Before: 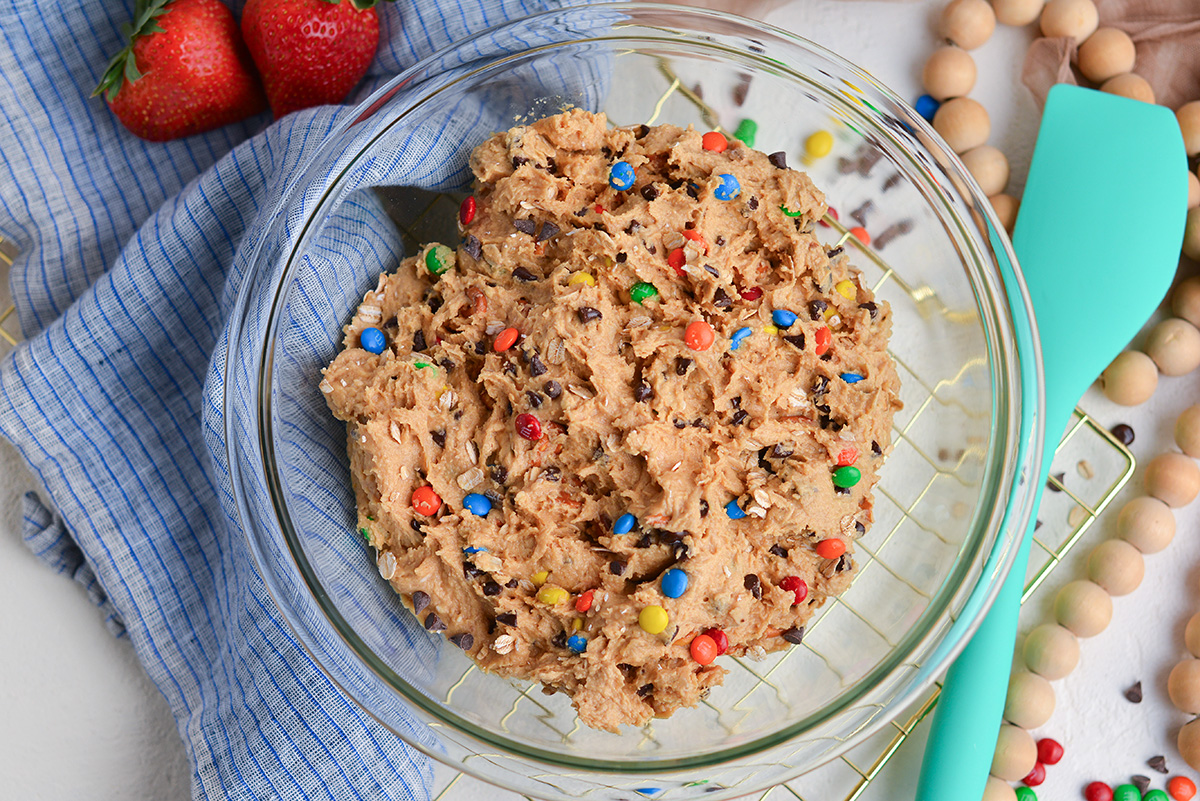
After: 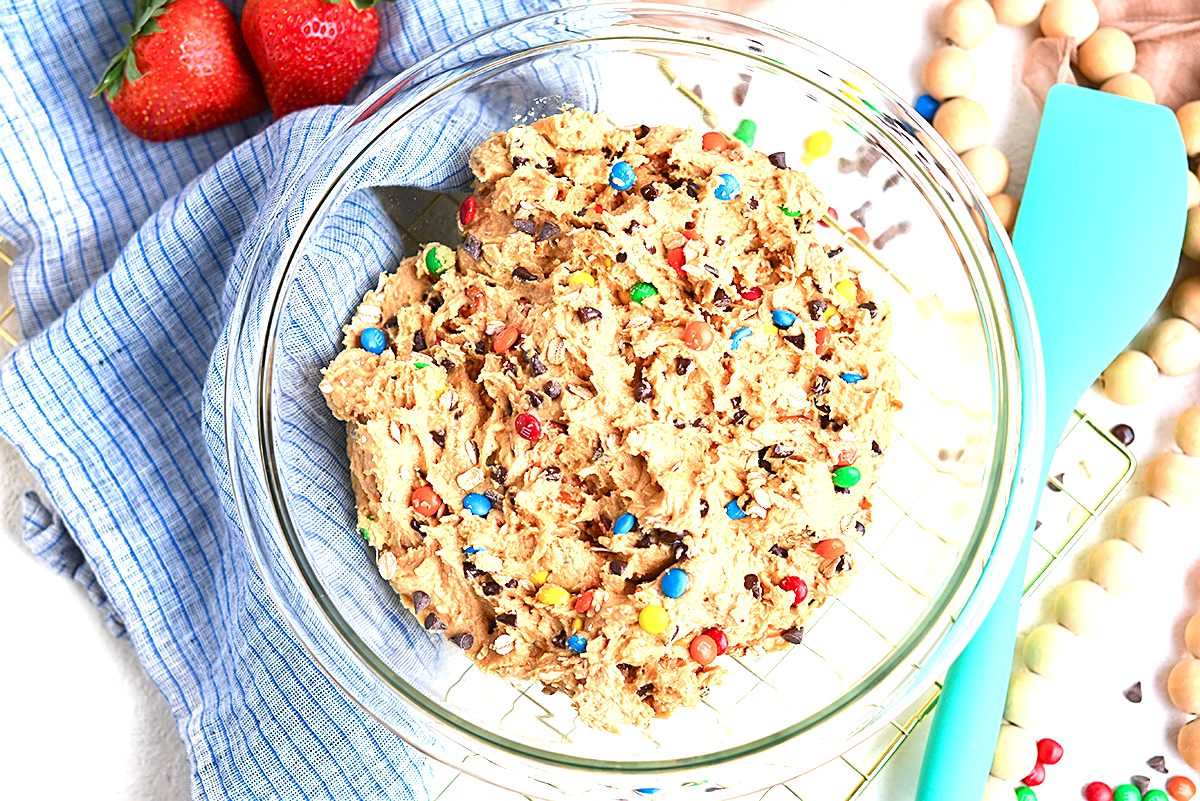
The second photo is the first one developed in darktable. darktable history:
exposure: black level correction 0.001, exposure 1.035 EV, compensate exposure bias true, compensate highlight preservation false
sharpen: on, module defaults
